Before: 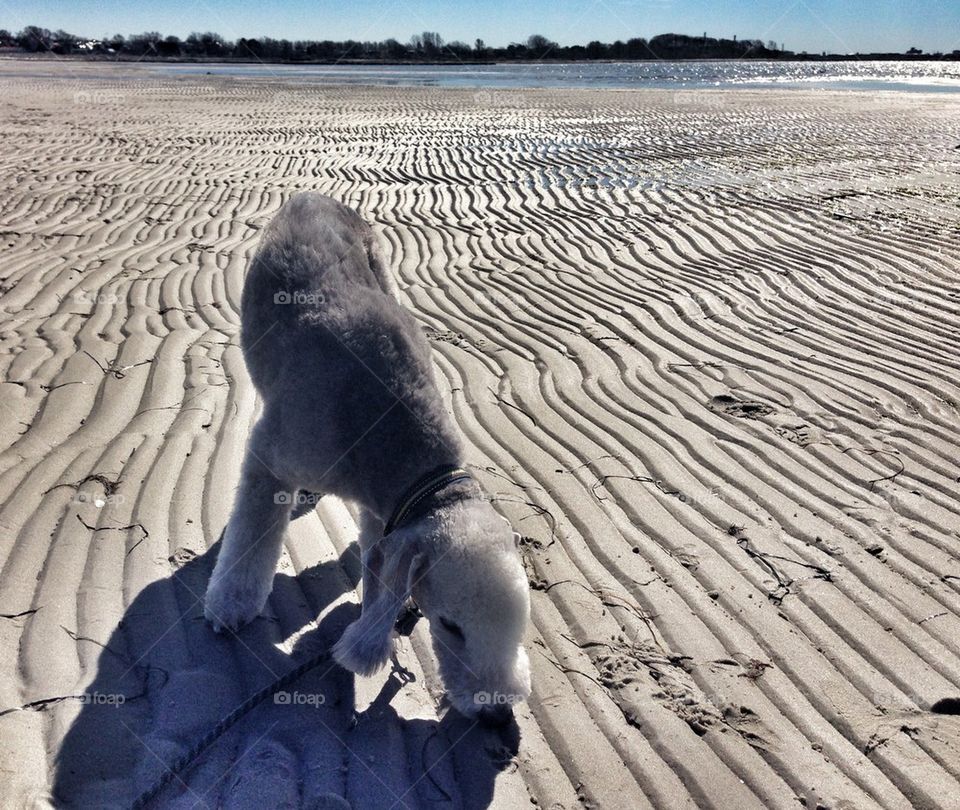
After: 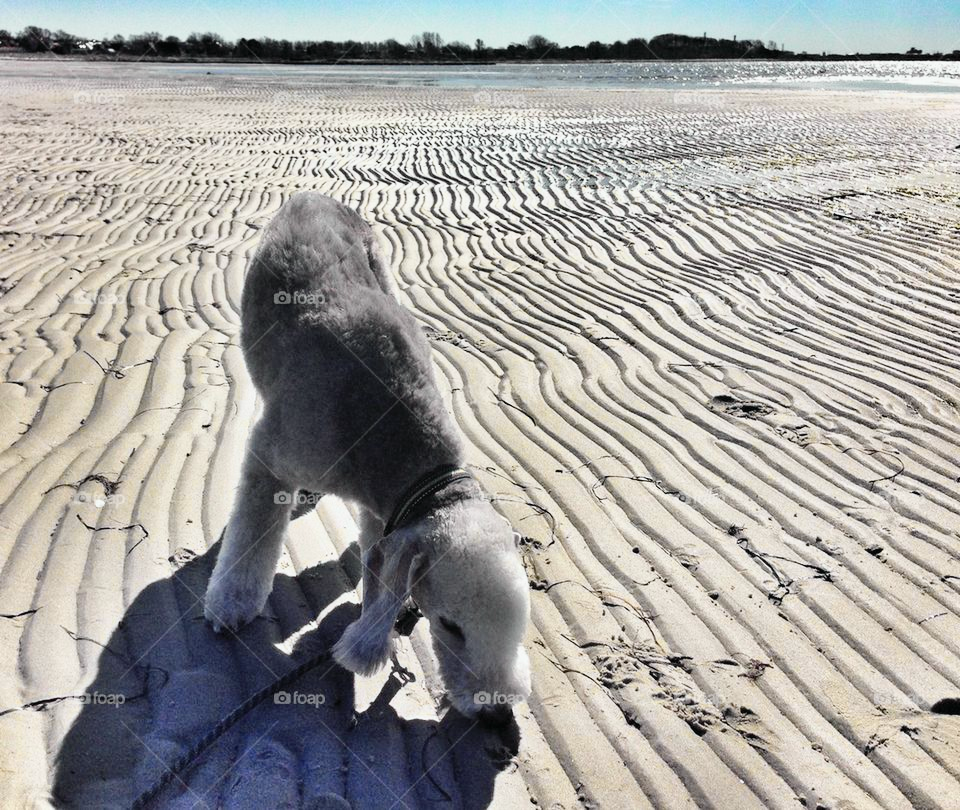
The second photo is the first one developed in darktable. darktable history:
tone curve: curves: ch0 [(0, 0.012) (0.093, 0.11) (0.345, 0.425) (0.457, 0.562) (0.628, 0.738) (0.839, 0.909) (0.998, 0.978)]; ch1 [(0, 0) (0.437, 0.408) (0.472, 0.47) (0.502, 0.497) (0.527, 0.523) (0.568, 0.577) (0.62, 0.66) (0.669, 0.748) (0.859, 0.899) (1, 1)]; ch2 [(0, 0) (0.33, 0.301) (0.421, 0.443) (0.473, 0.498) (0.509, 0.502) (0.535, 0.545) (0.549, 0.576) (0.644, 0.703) (1, 1)], color space Lab, independent channels, preserve colors none
